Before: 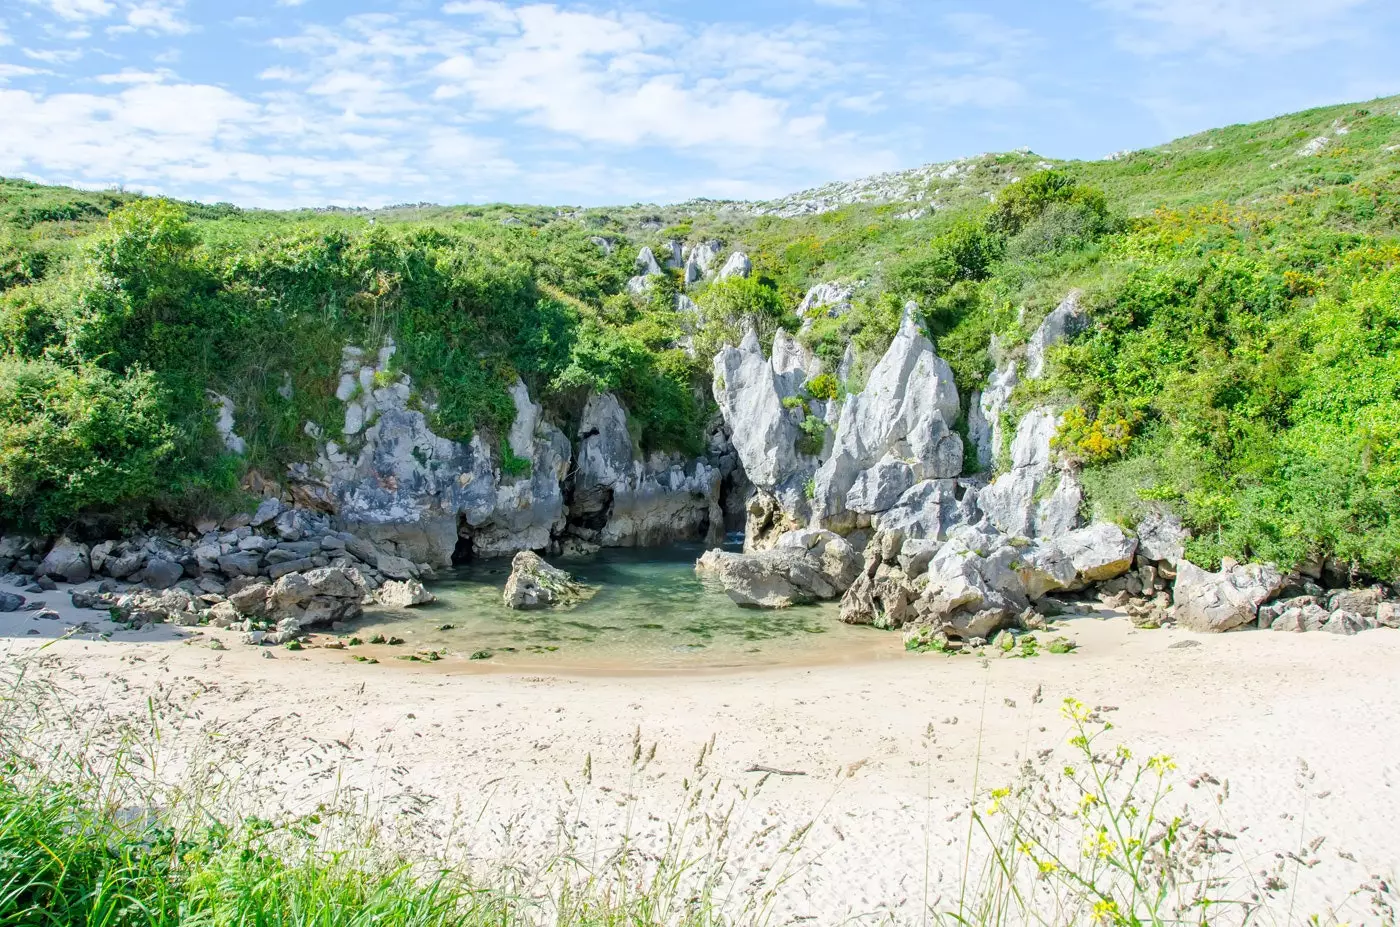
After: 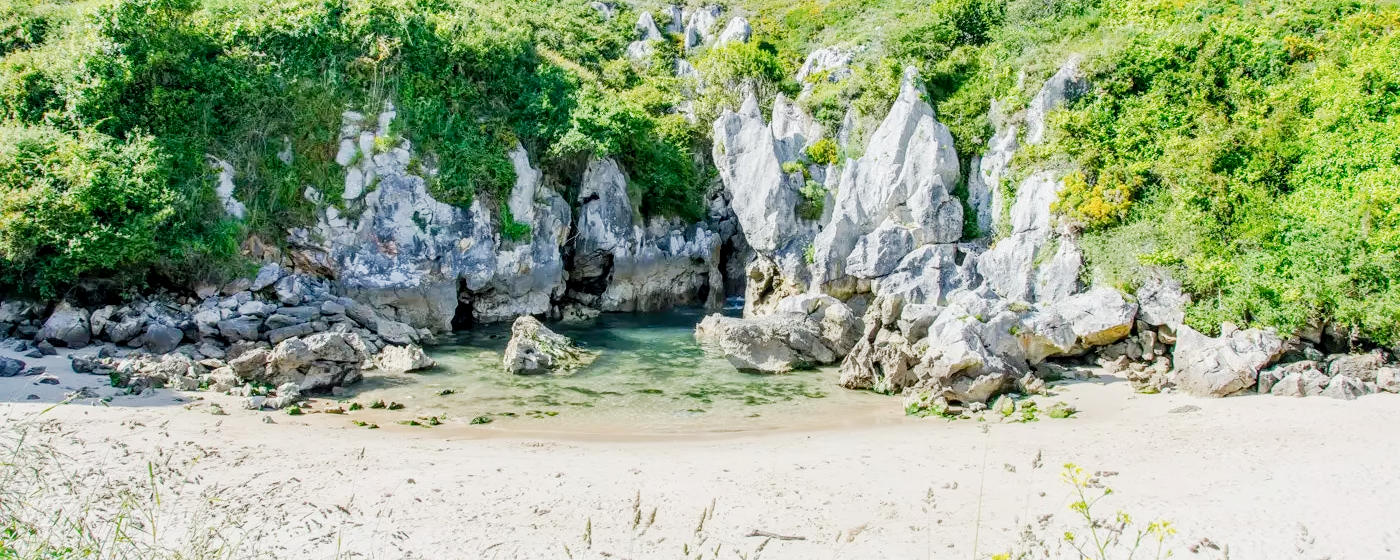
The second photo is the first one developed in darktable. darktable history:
crop and rotate: top 25.563%, bottom 13.933%
local contrast: detail 130%
tone curve: curves: ch0 [(0, 0.005) (0.103, 0.097) (0.18, 0.207) (0.384, 0.465) (0.491, 0.585) (0.629, 0.726) (0.84, 0.866) (1, 0.947)]; ch1 [(0, 0) (0.172, 0.123) (0.324, 0.253) (0.396, 0.388) (0.478, 0.461) (0.499, 0.497) (0.532, 0.515) (0.57, 0.584) (0.635, 0.675) (0.805, 0.892) (1, 1)]; ch2 [(0, 0) (0.411, 0.424) (0.496, 0.501) (0.515, 0.507) (0.553, 0.562) (0.604, 0.642) (0.708, 0.768) (0.839, 0.916) (1, 1)], preserve colors none
